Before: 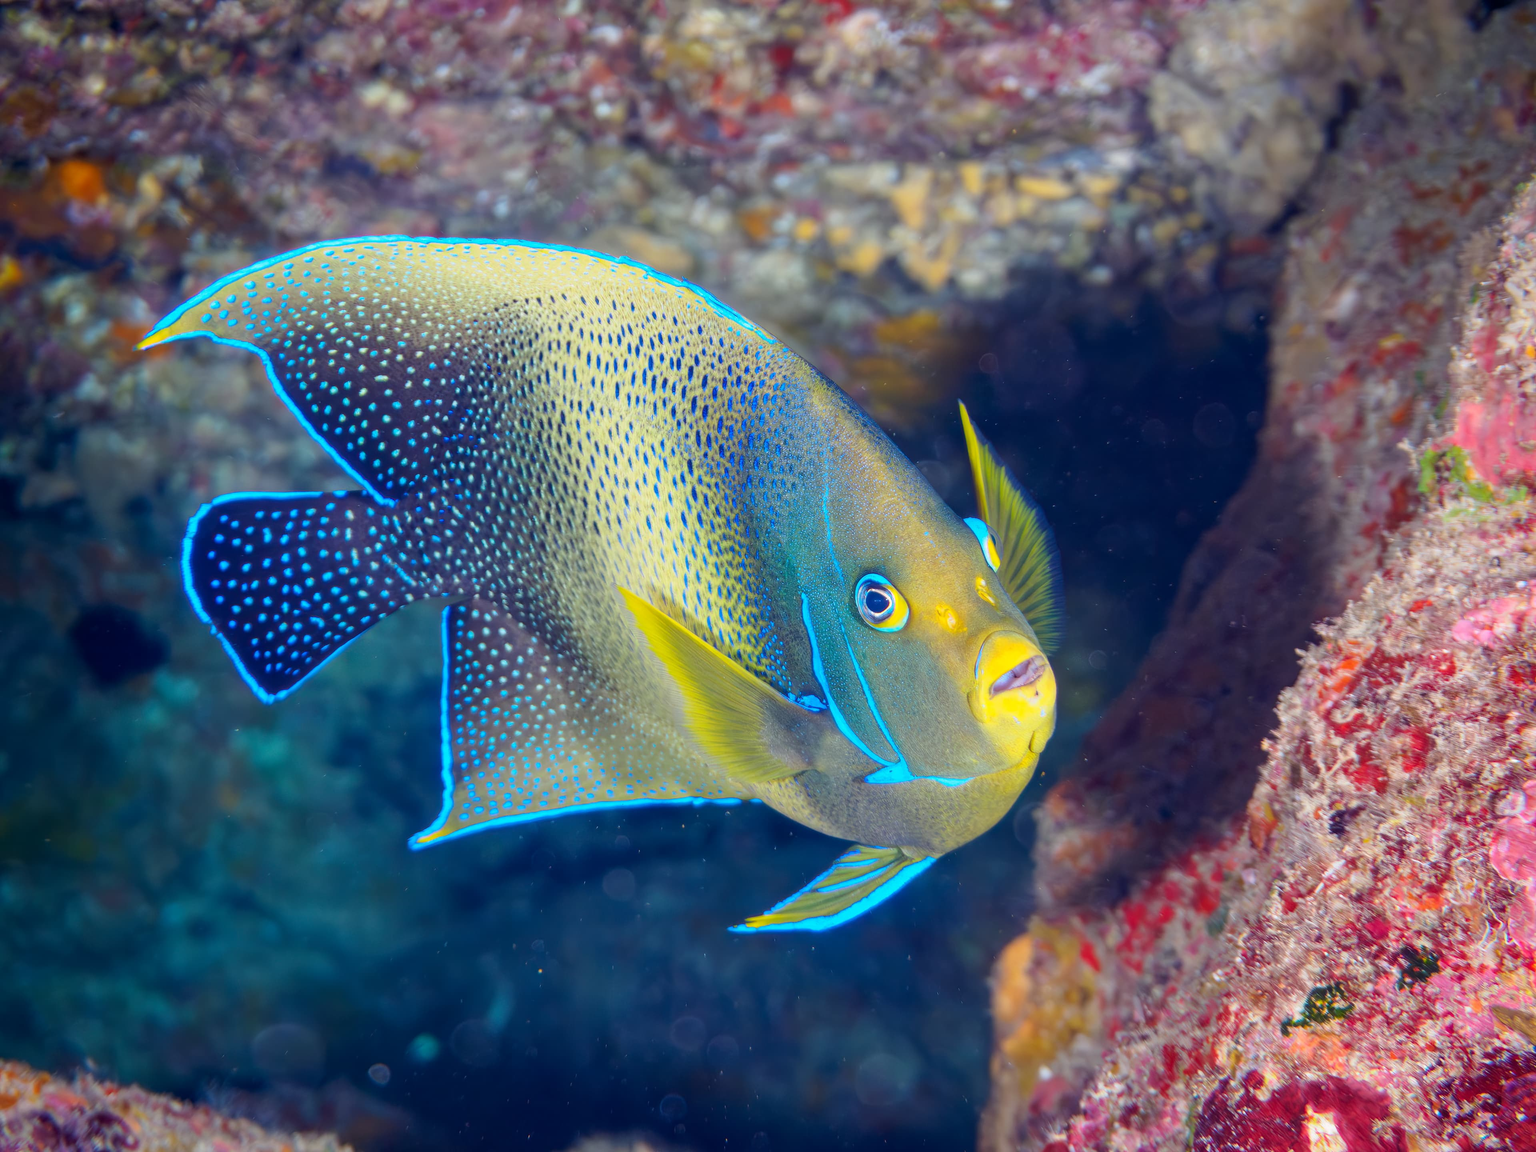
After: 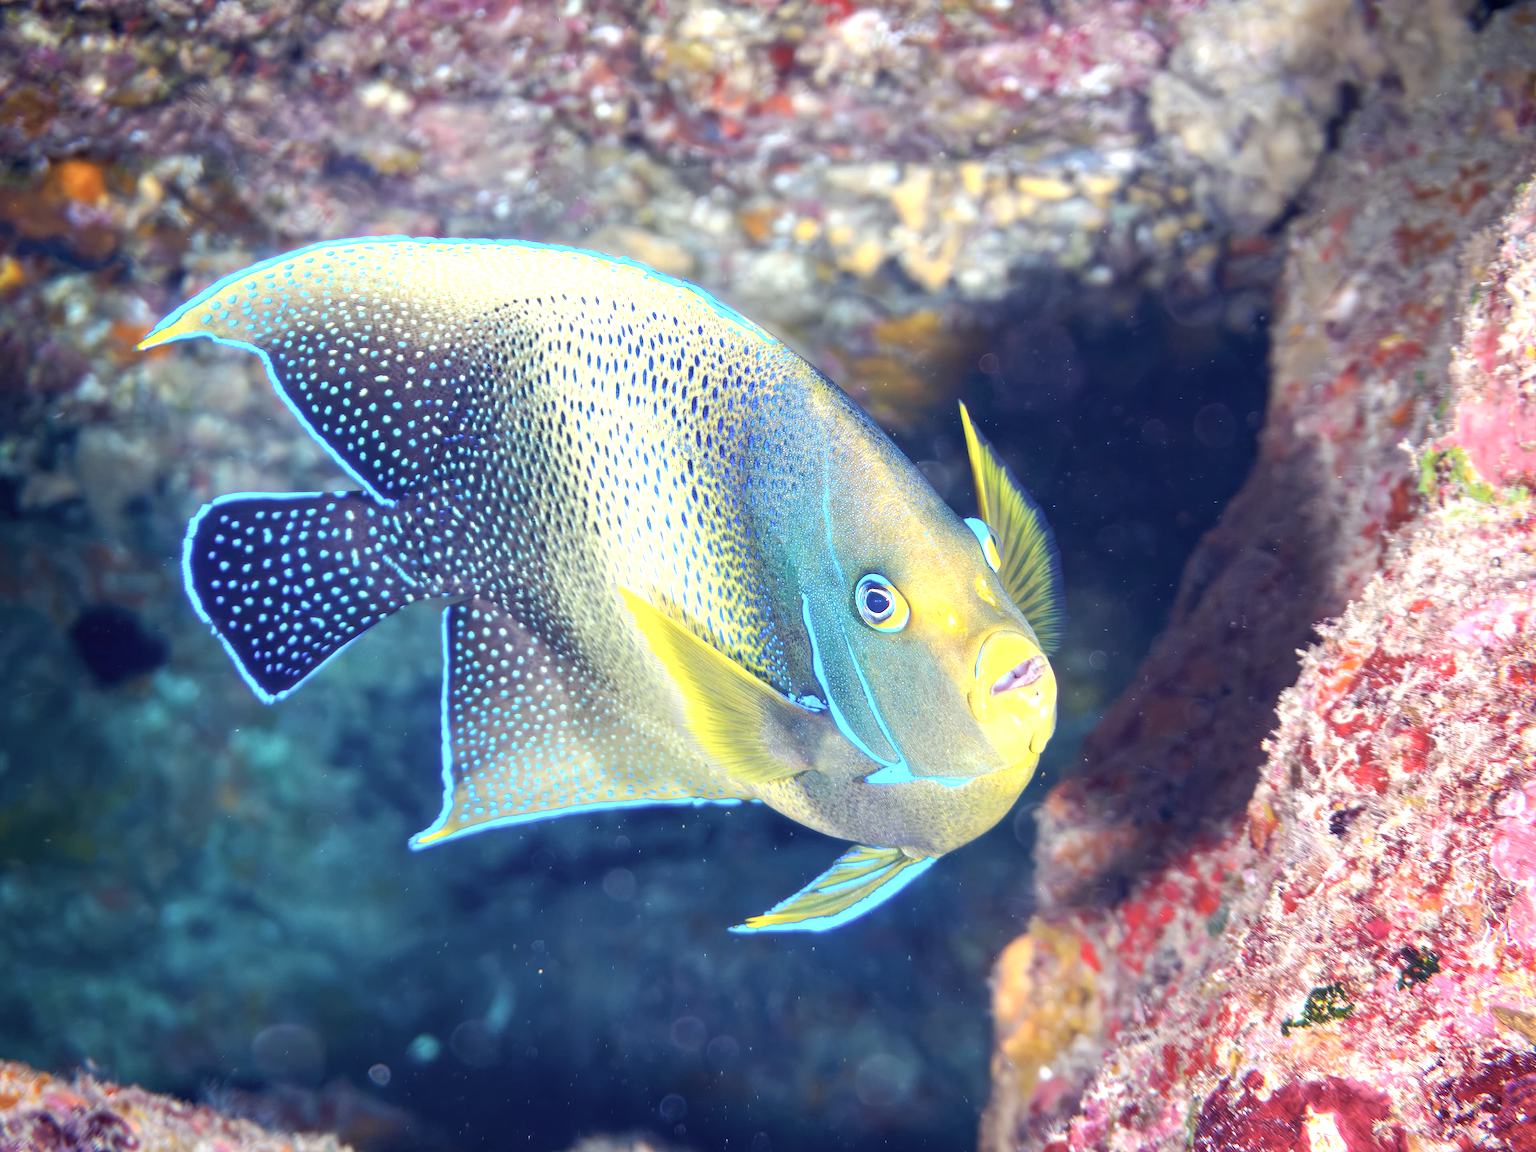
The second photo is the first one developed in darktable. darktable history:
exposure: black level correction 0, exposure 1 EV, compensate highlight preservation false
contrast brightness saturation: contrast 0.063, brightness -0.014, saturation -0.232
